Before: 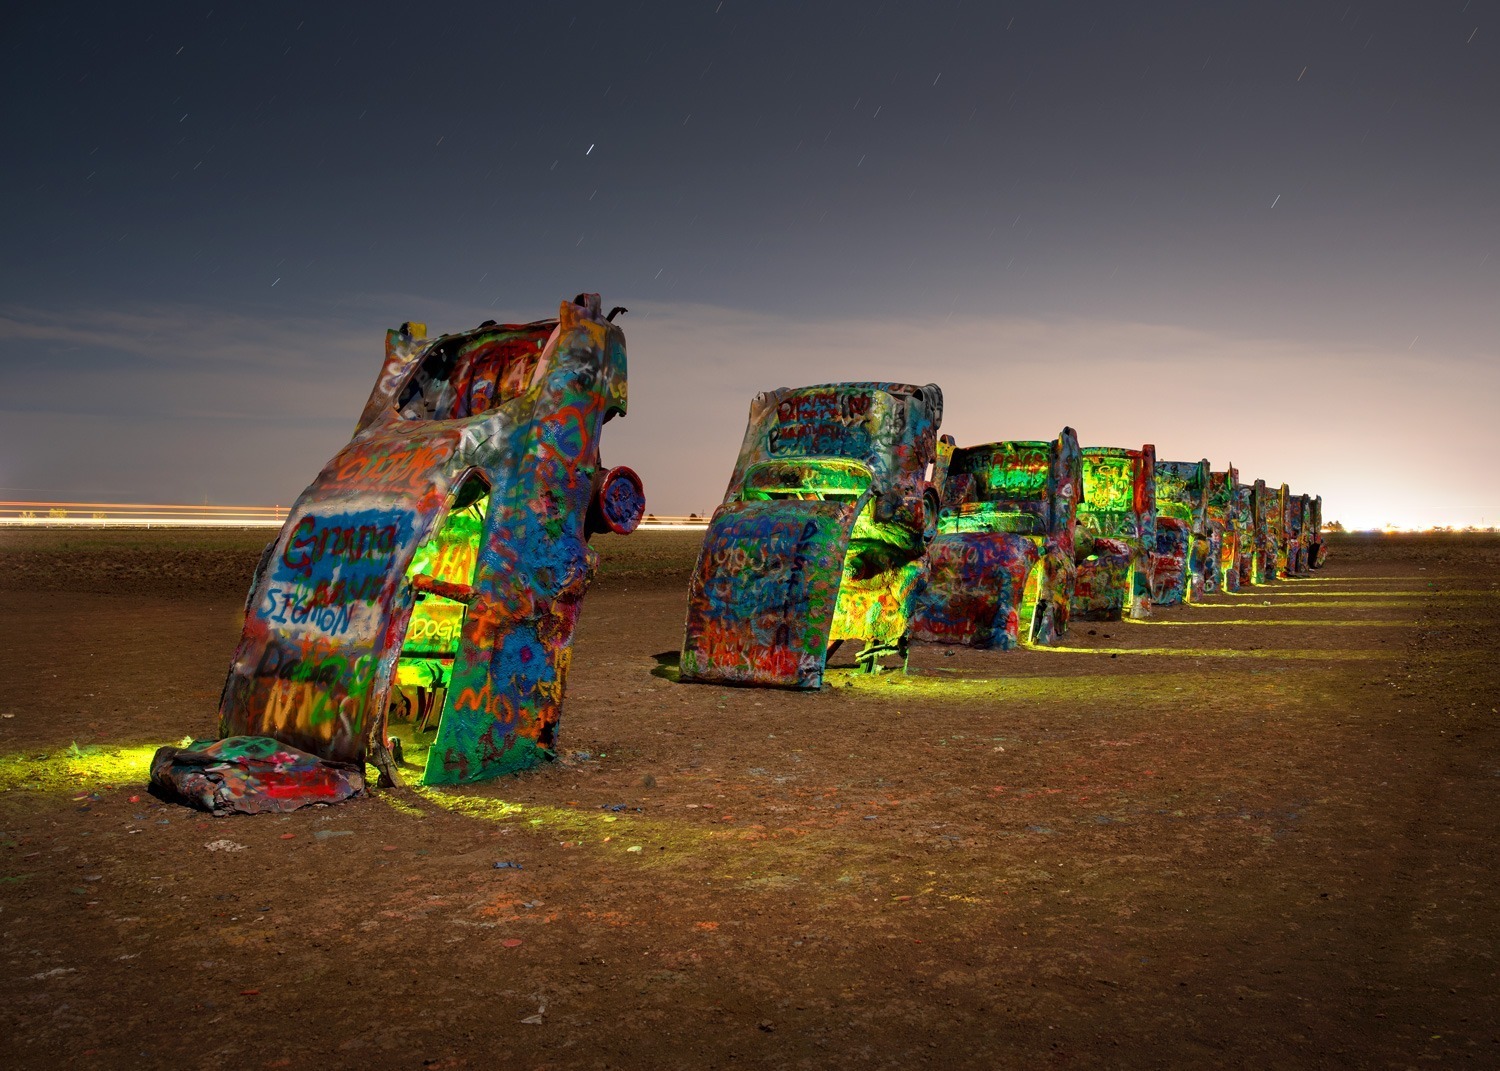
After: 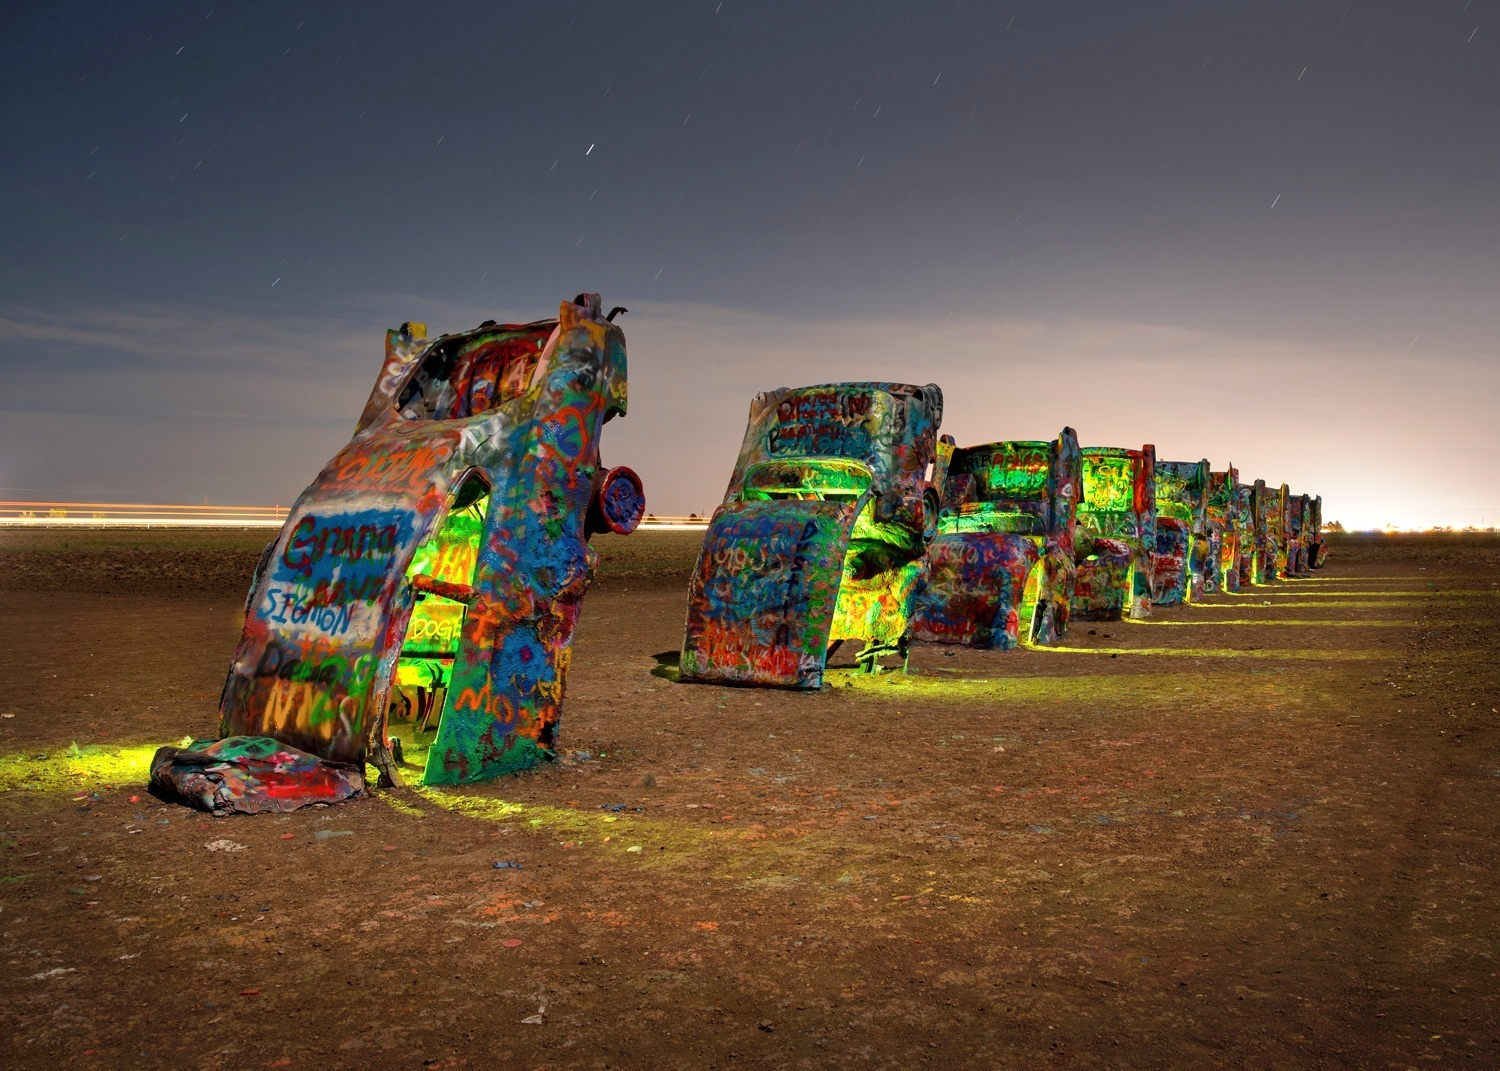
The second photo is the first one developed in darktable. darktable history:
levels: levels [0, 0.492, 0.984]
shadows and highlights: soften with gaussian
